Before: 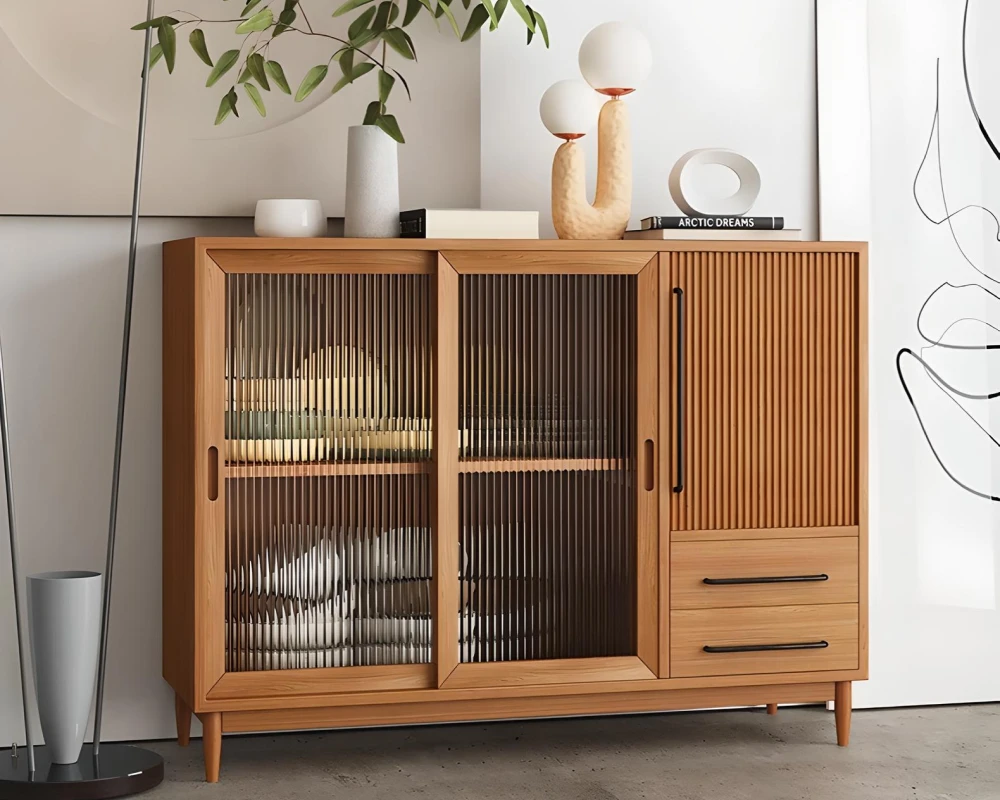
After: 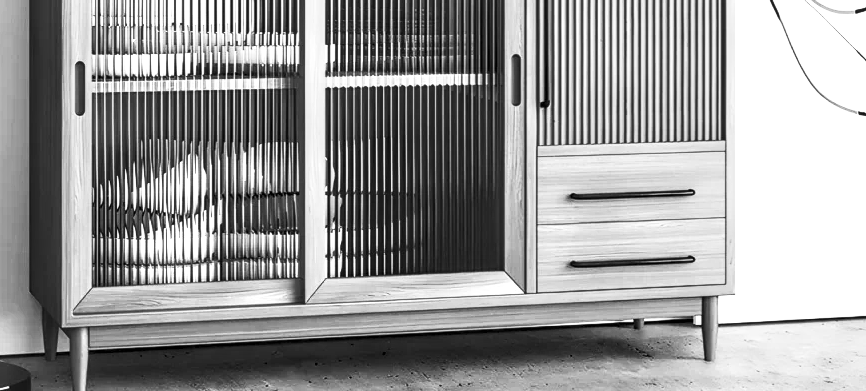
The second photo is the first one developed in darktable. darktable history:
color balance: mode lift, gamma, gain (sRGB), lift [1, 1.049, 1, 1]
crop and rotate: left 13.306%, top 48.129%, bottom 2.928%
local contrast: highlights 79%, shadows 56%, detail 175%, midtone range 0.428
contrast brightness saturation: contrast 0.53, brightness 0.47, saturation -1
